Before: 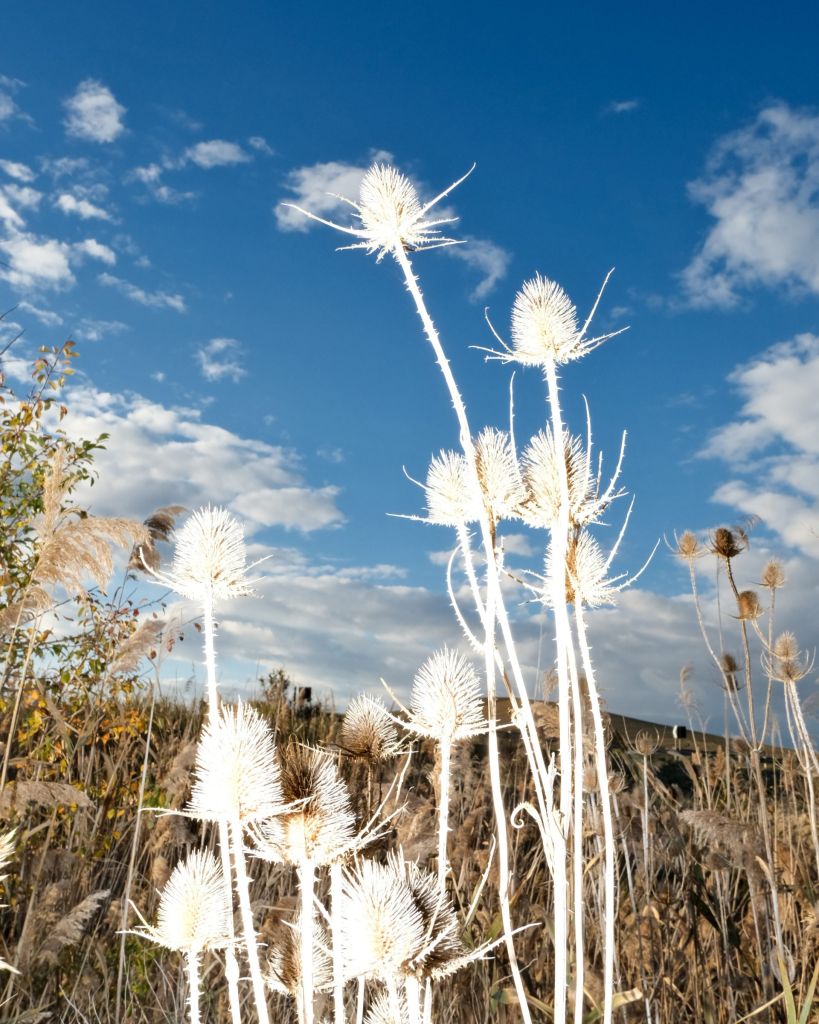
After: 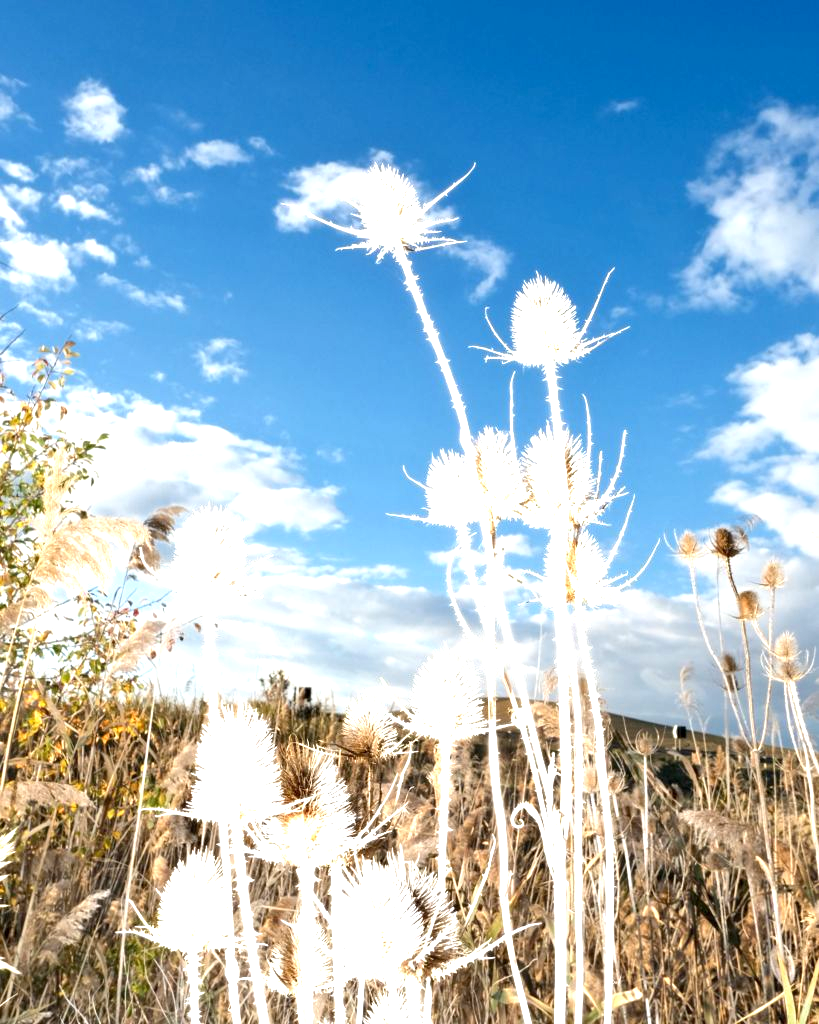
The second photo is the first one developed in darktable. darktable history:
exposure: black level correction 0.001, exposure 1.045 EV, compensate highlight preservation false
